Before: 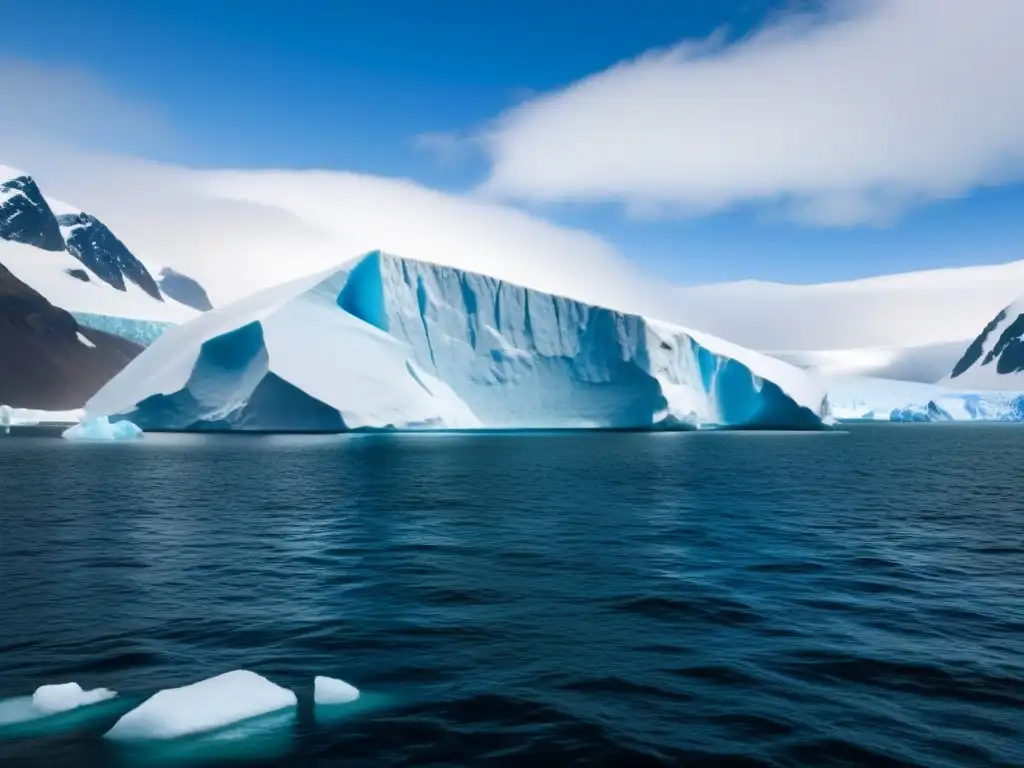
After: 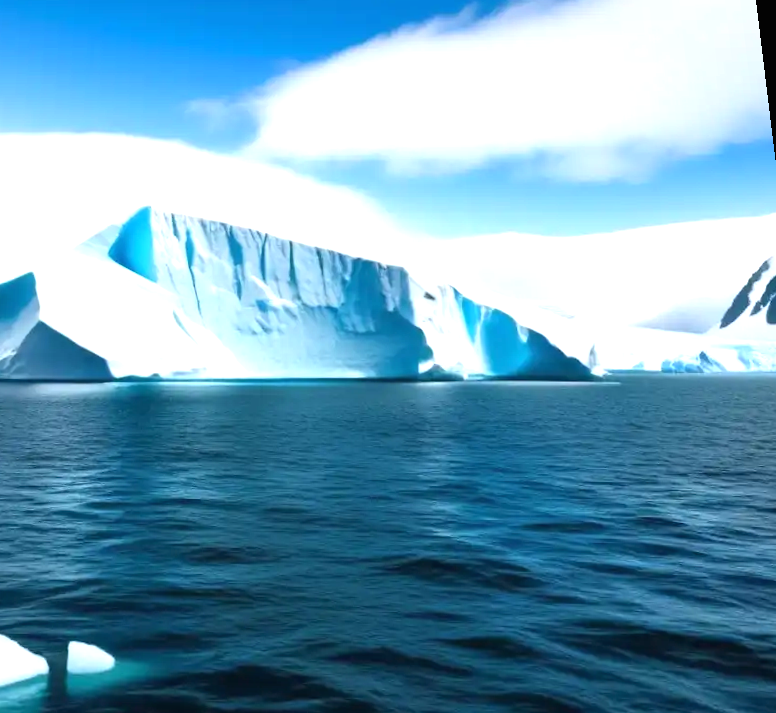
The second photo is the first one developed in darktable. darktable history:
crop and rotate: left 24.034%, top 2.838%, right 6.406%, bottom 6.299%
exposure: black level correction -0.001, exposure 0.9 EV, compensate exposure bias true, compensate highlight preservation false
rotate and perspective: rotation 0.128°, lens shift (vertical) -0.181, lens shift (horizontal) -0.044, shear 0.001, automatic cropping off
